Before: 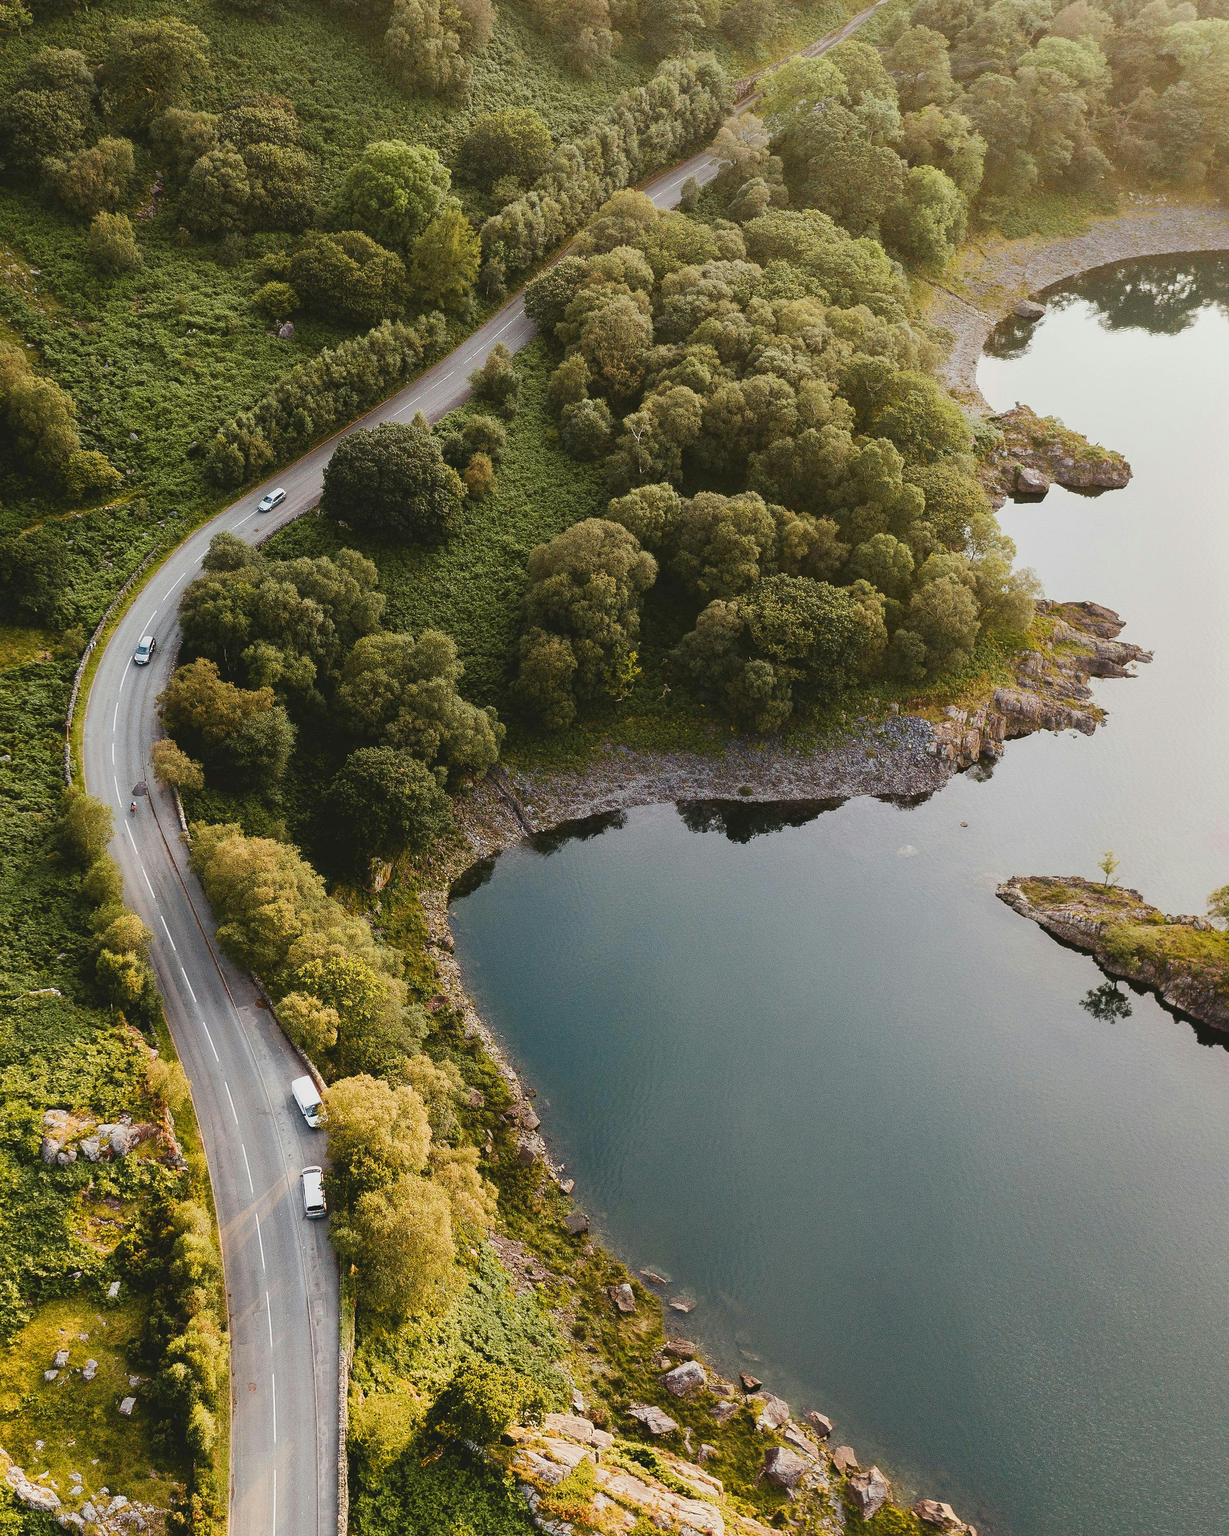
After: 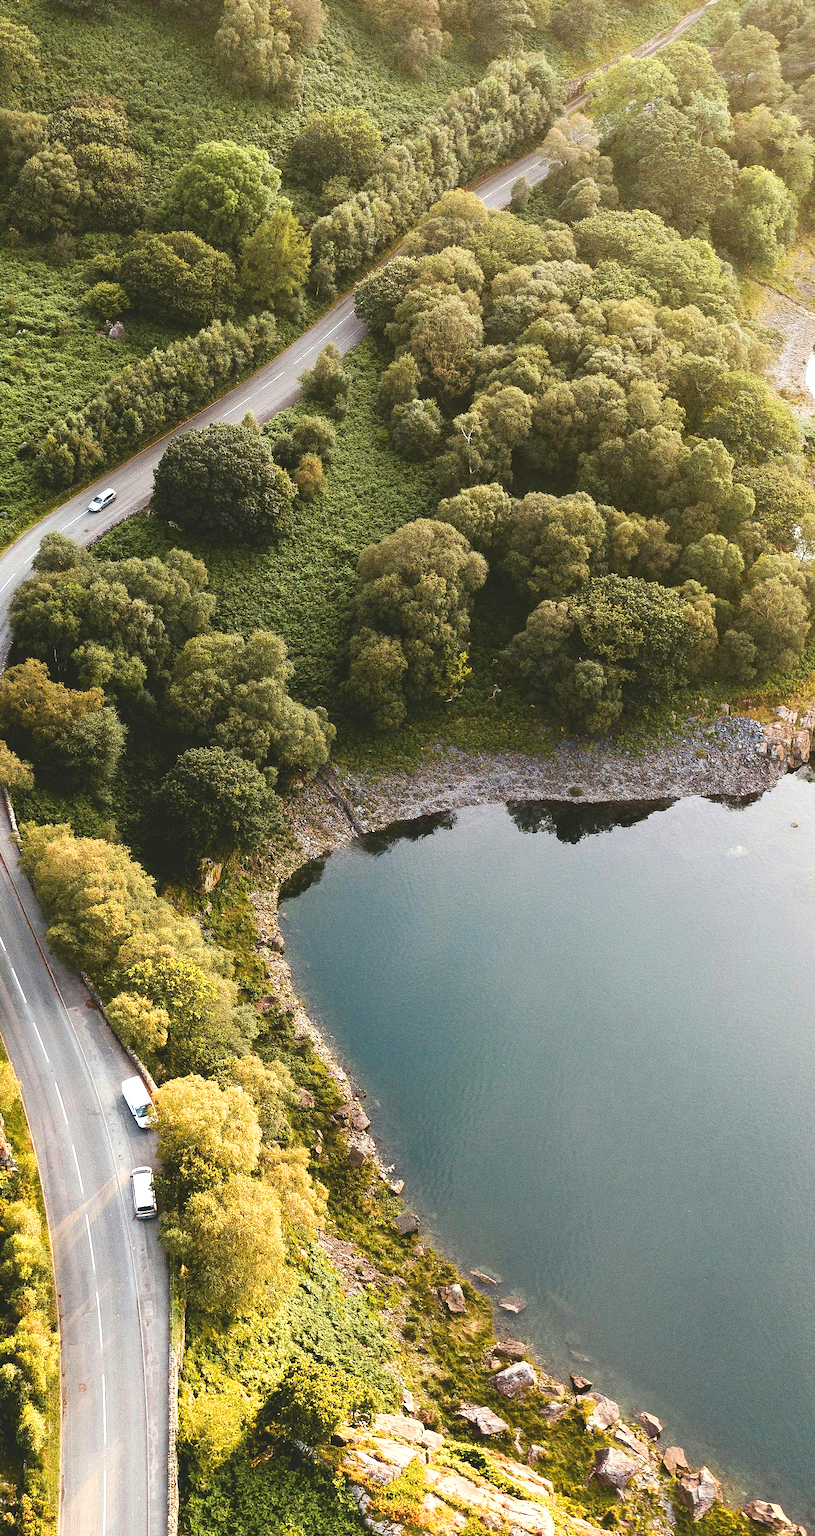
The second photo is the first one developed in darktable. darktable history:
exposure: black level correction 0, exposure 0.702 EV, compensate exposure bias true, compensate highlight preservation false
crop and rotate: left 13.876%, right 19.765%
